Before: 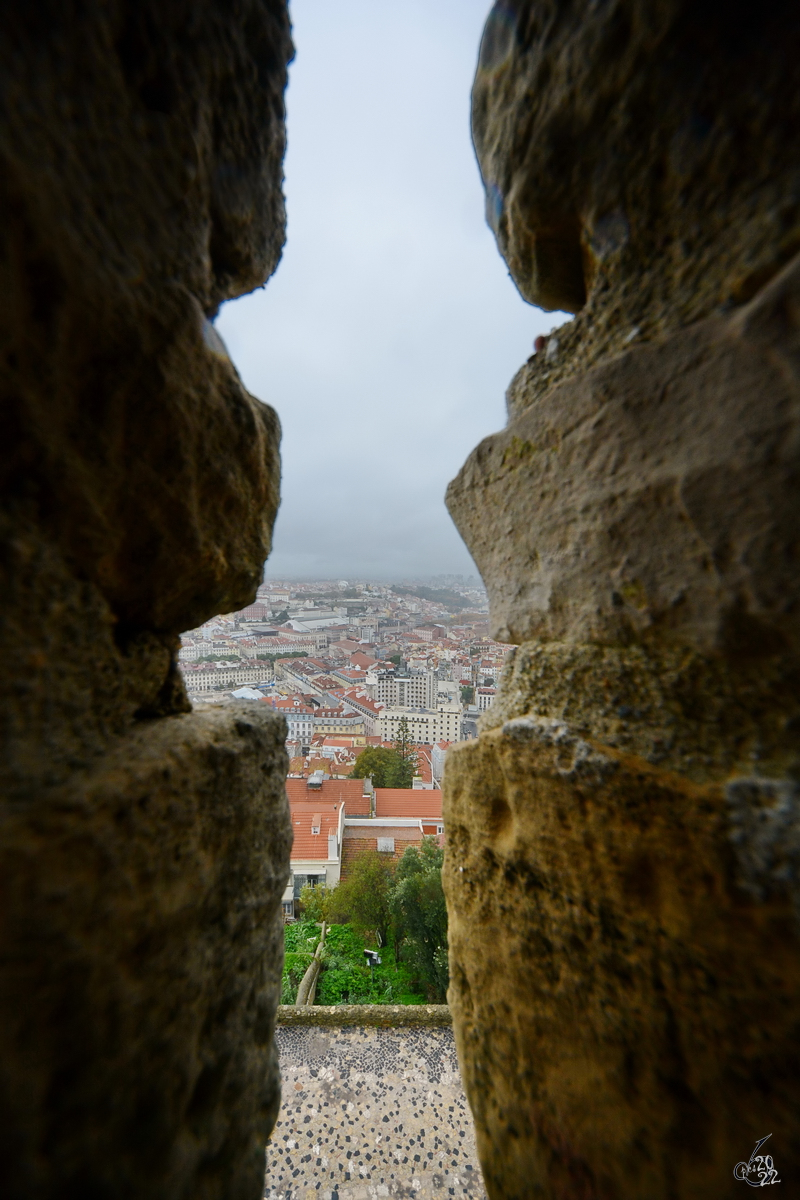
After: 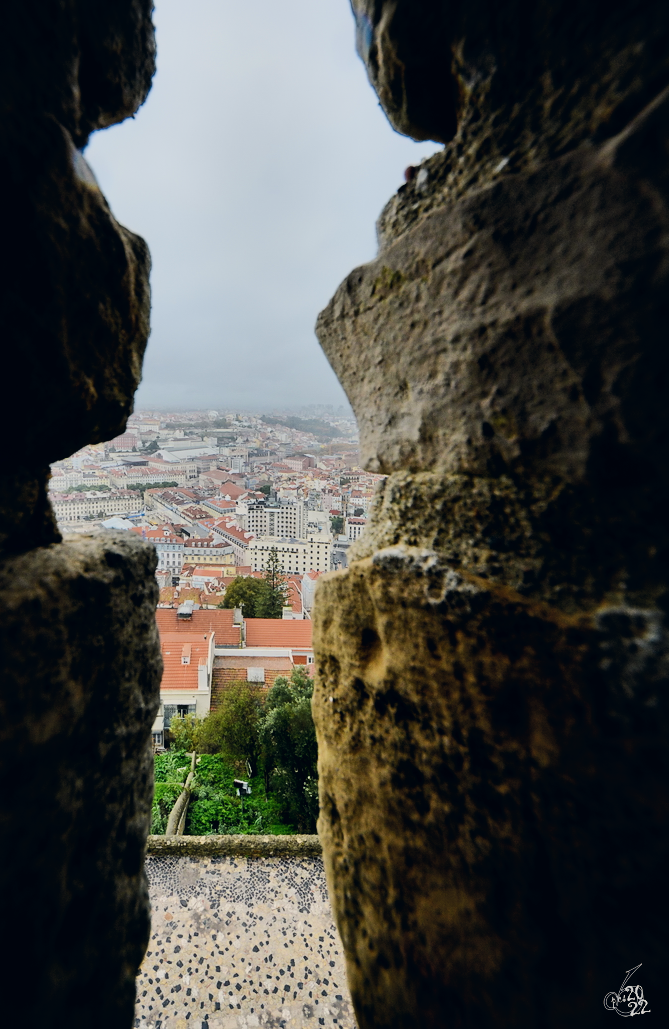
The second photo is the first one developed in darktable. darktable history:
filmic rgb: black relative exposure -6.92 EV, white relative exposure 5.68 EV, hardness 2.86, color science v6 (2022)
crop: left 16.276%, top 14.171%
local contrast: mode bilateral grid, contrast 99, coarseness 100, detail 109%, midtone range 0.2
tone curve: curves: ch0 [(0, 0) (0.003, 0.014) (0.011, 0.019) (0.025, 0.029) (0.044, 0.047) (0.069, 0.071) (0.1, 0.101) (0.136, 0.131) (0.177, 0.166) (0.224, 0.212) (0.277, 0.263) (0.335, 0.32) (0.399, 0.387) (0.468, 0.459) (0.543, 0.541) (0.623, 0.626) (0.709, 0.717) (0.801, 0.813) (0.898, 0.909) (1, 1)], color space Lab, independent channels, preserve colors none
shadows and highlights: shadows 24.38, highlights -76.77, soften with gaussian
tone equalizer: -8 EV -0.738 EV, -7 EV -0.69 EV, -6 EV -0.618 EV, -5 EV -0.369 EV, -3 EV 0.399 EV, -2 EV 0.6 EV, -1 EV 0.692 EV, +0 EV 0.72 EV, edges refinement/feathering 500, mask exposure compensation -1.57 EV, preserve details no
color correction: highlights a* 0.458, highlights b* 2.64, shadows a* -1.23, shadows b* -4.5
